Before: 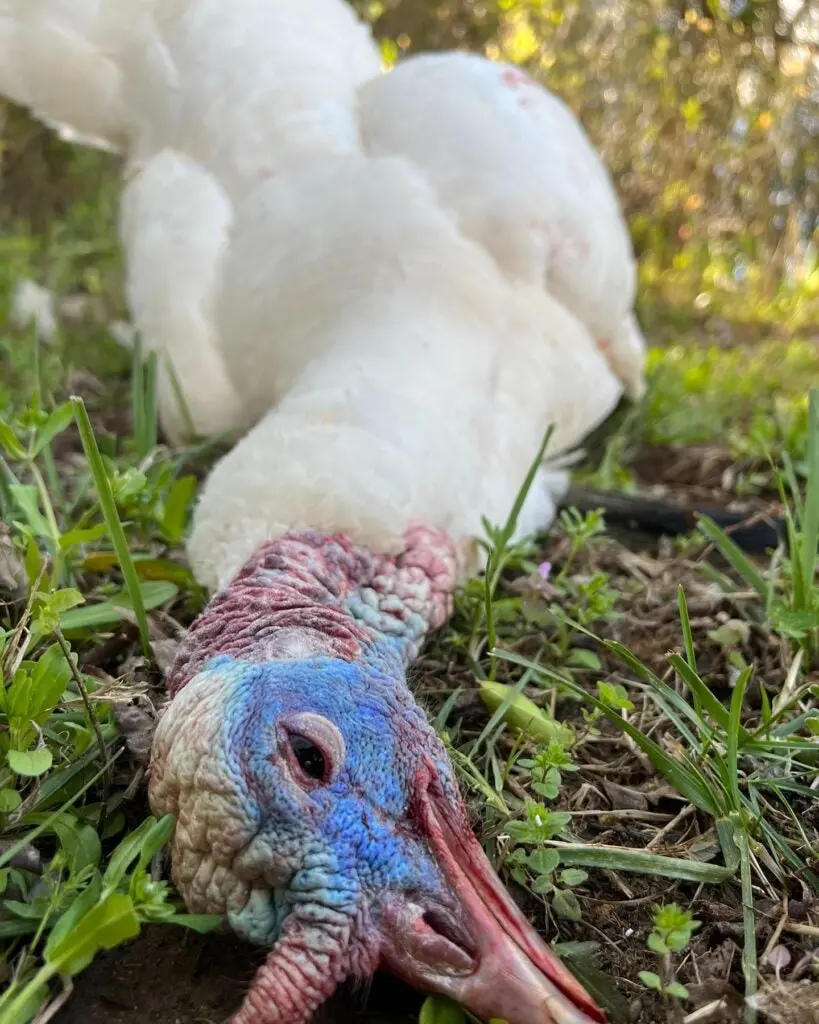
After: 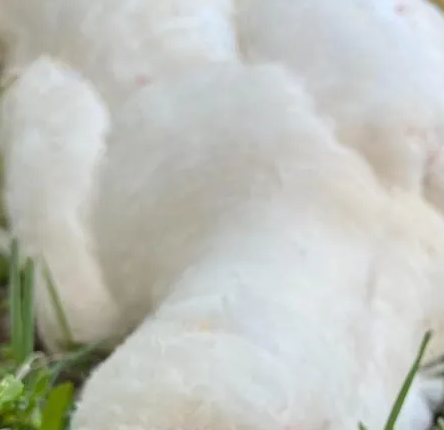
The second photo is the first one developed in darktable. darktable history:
crop: left 15.089%, top 9.118%, right 30.677%, bottom 48.81%
